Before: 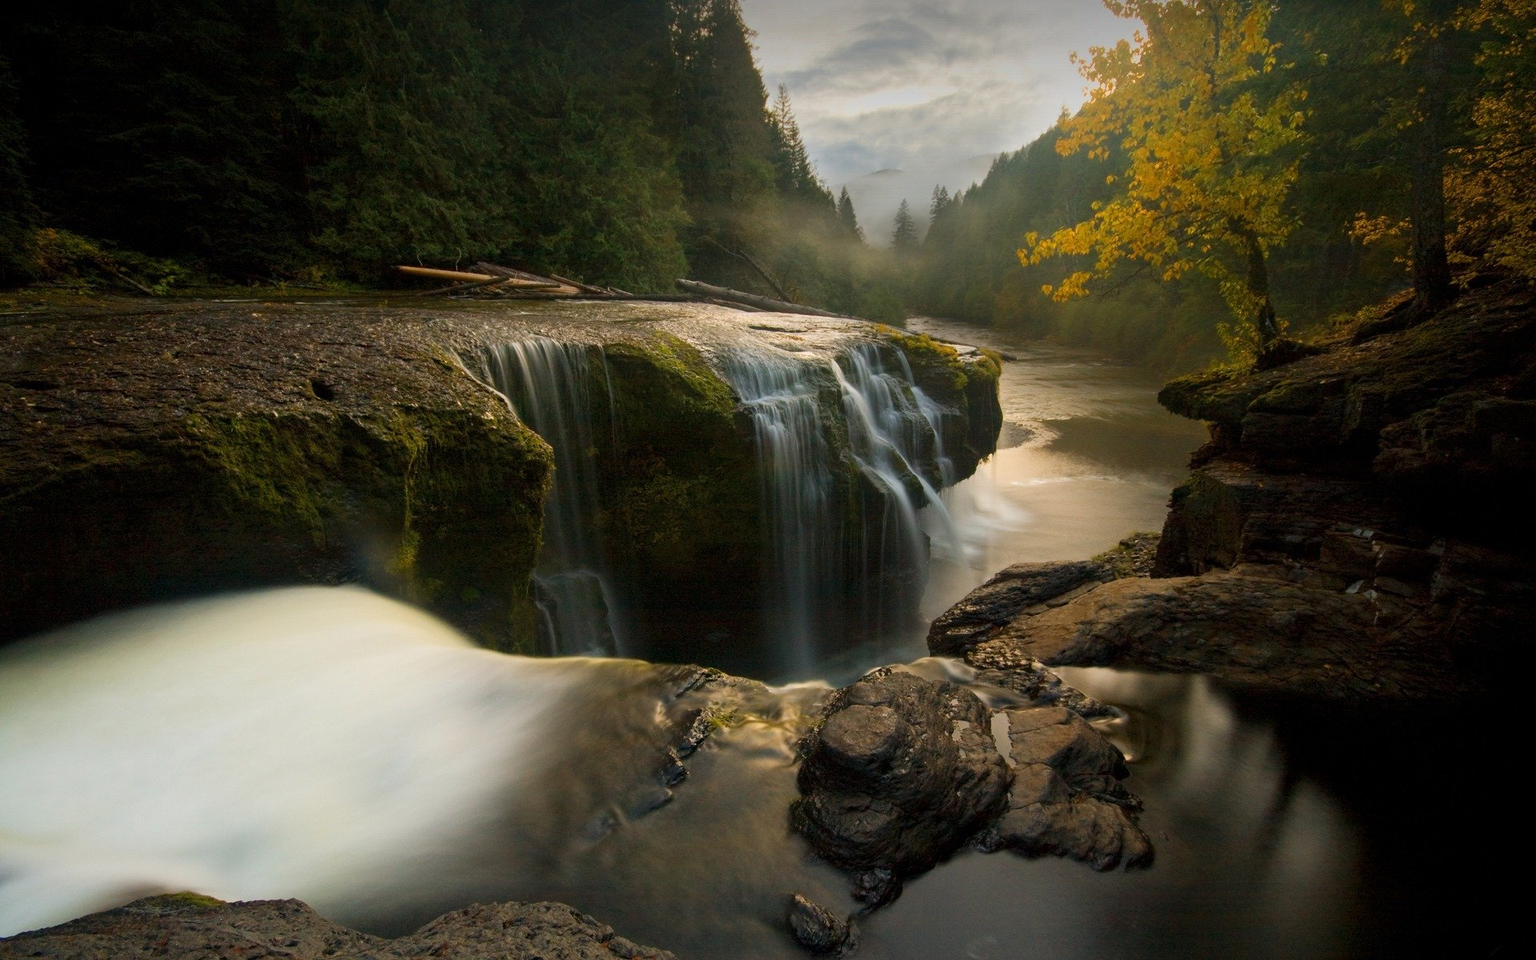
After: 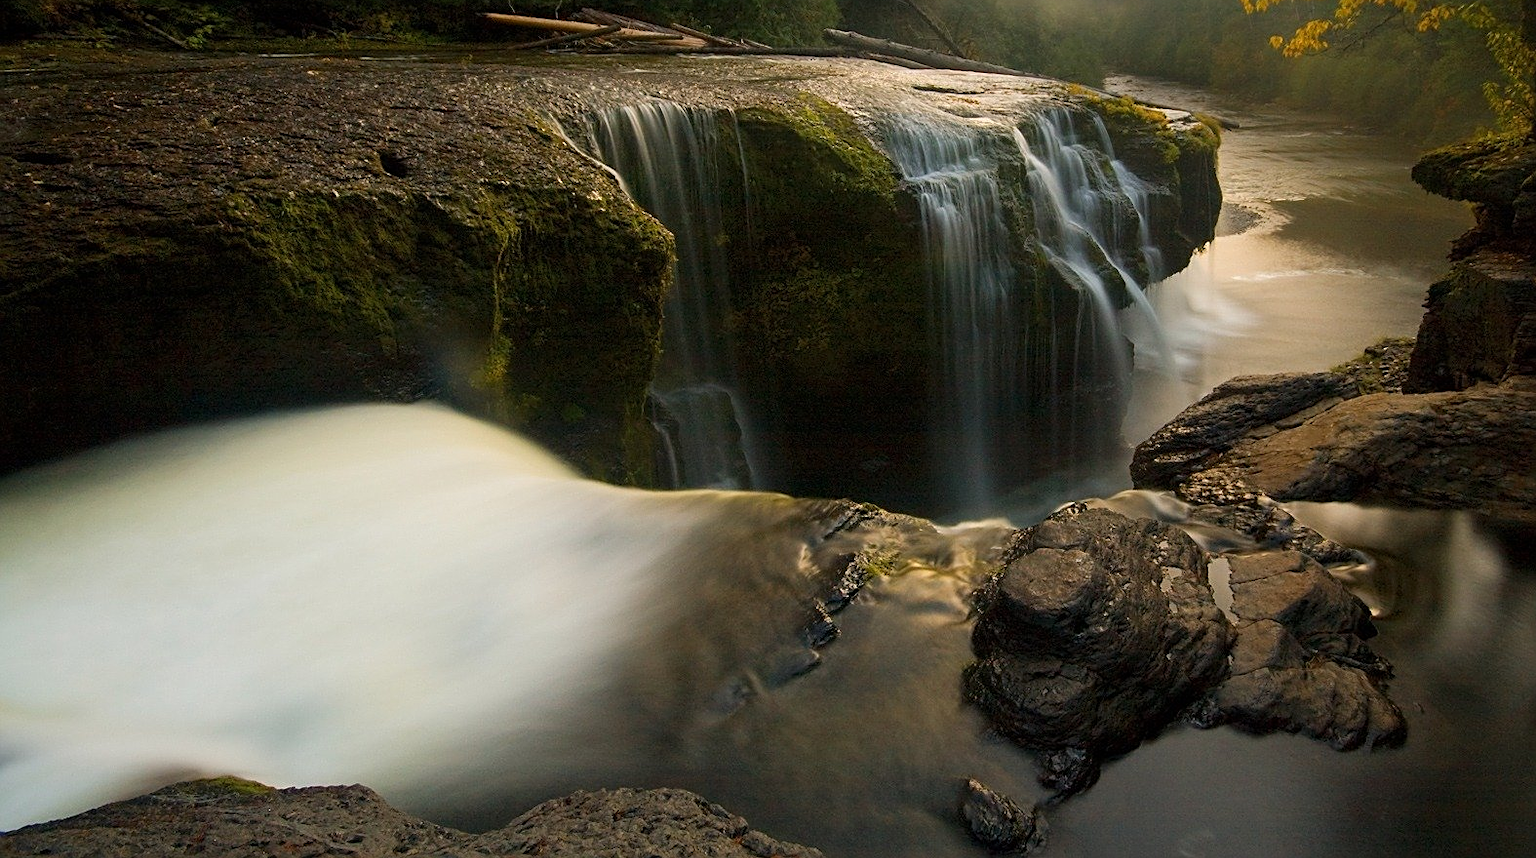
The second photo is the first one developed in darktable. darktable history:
crop: top 26.619%, right 17.939%
sharpen: on, module defaults
tone equalizer: edges refinement/feathering 500, mask exposure compensation -1.57 EV, preserve details no
